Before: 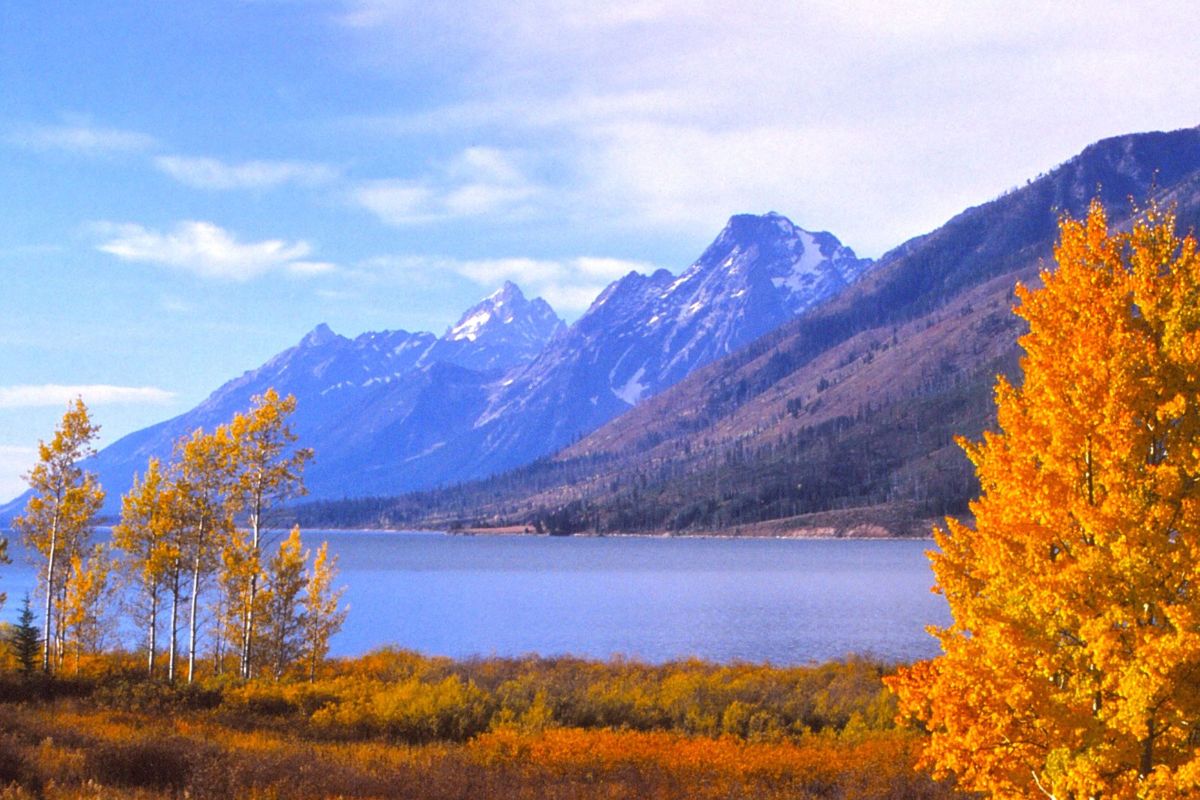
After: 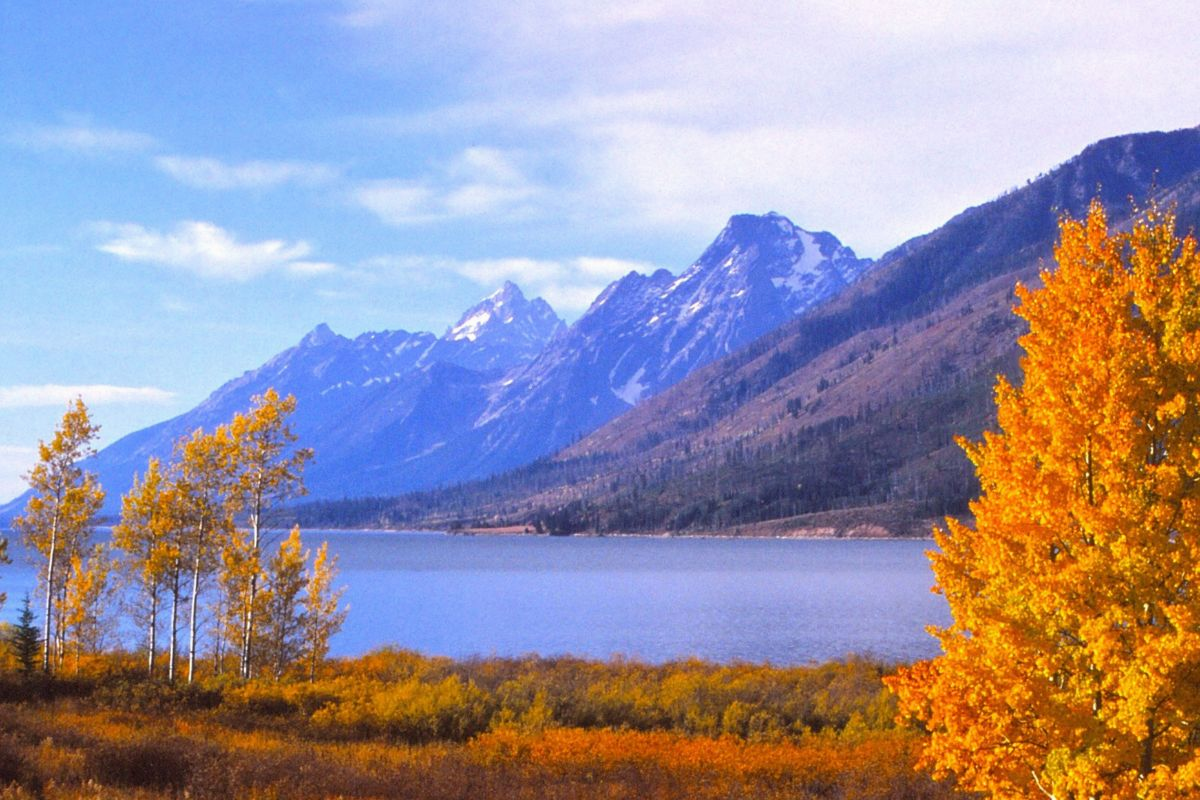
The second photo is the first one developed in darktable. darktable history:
exposure: exposure -0.04 EV, compensate highlight preservation false
base curve: exposure shift 0, preserve colors none
